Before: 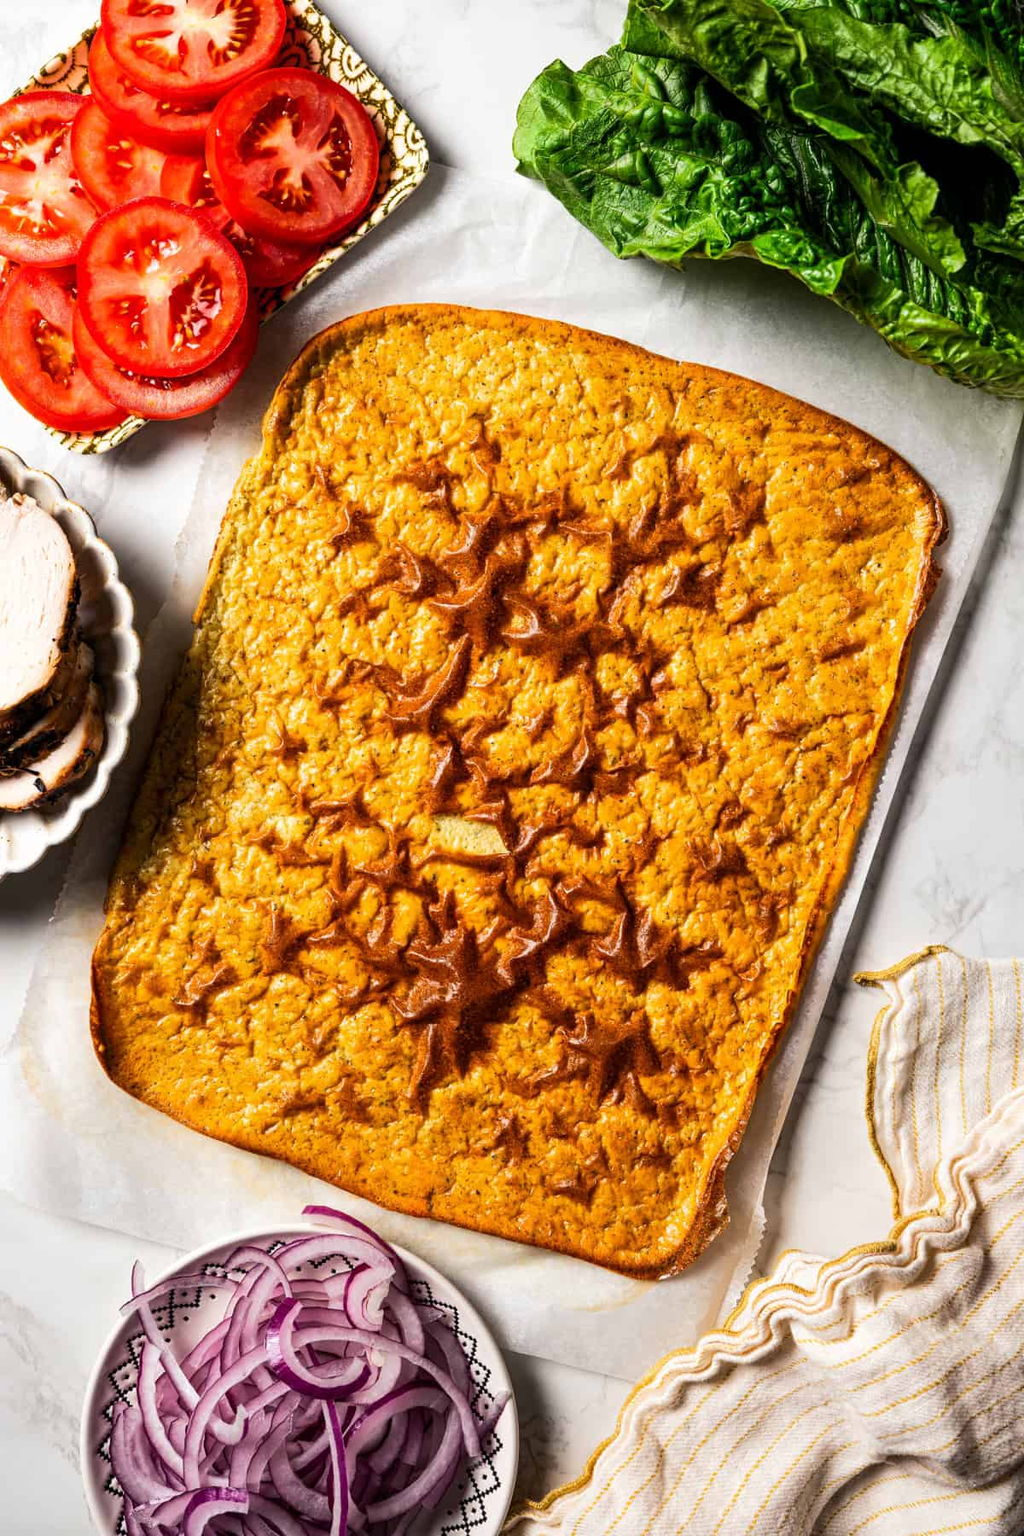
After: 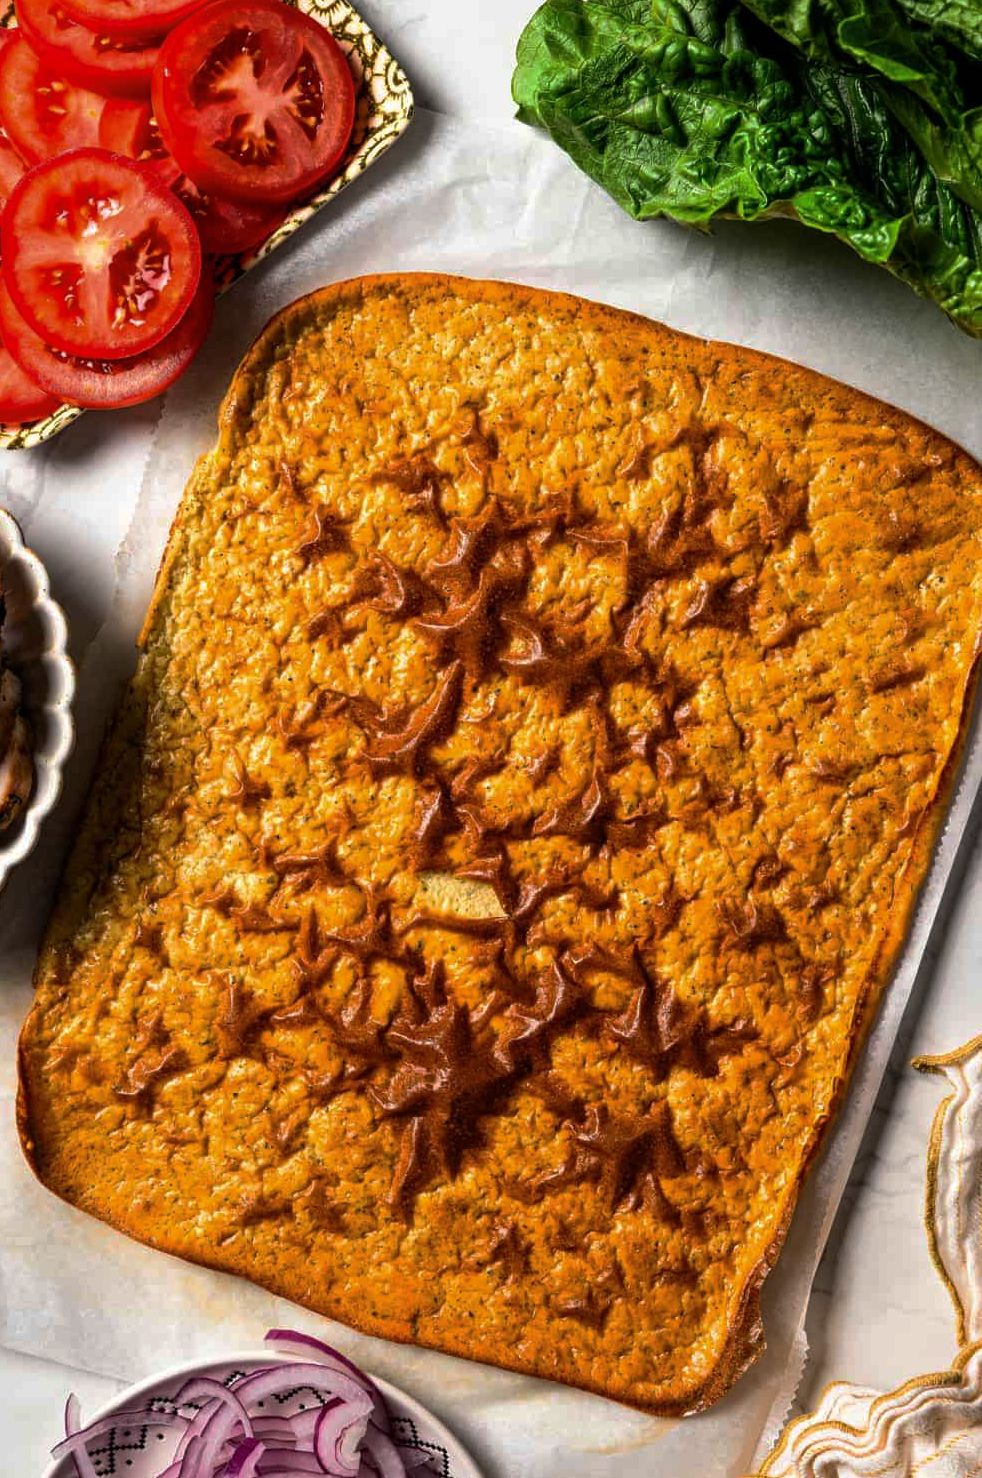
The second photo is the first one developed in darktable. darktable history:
base curve: curves: ch0 [(0, 0) (0.595, 0.418) (1, 1)], preserve colors none
crop and rotate: left 7.499%, top 4.636%, right 10.589%, bottom 13.226%
